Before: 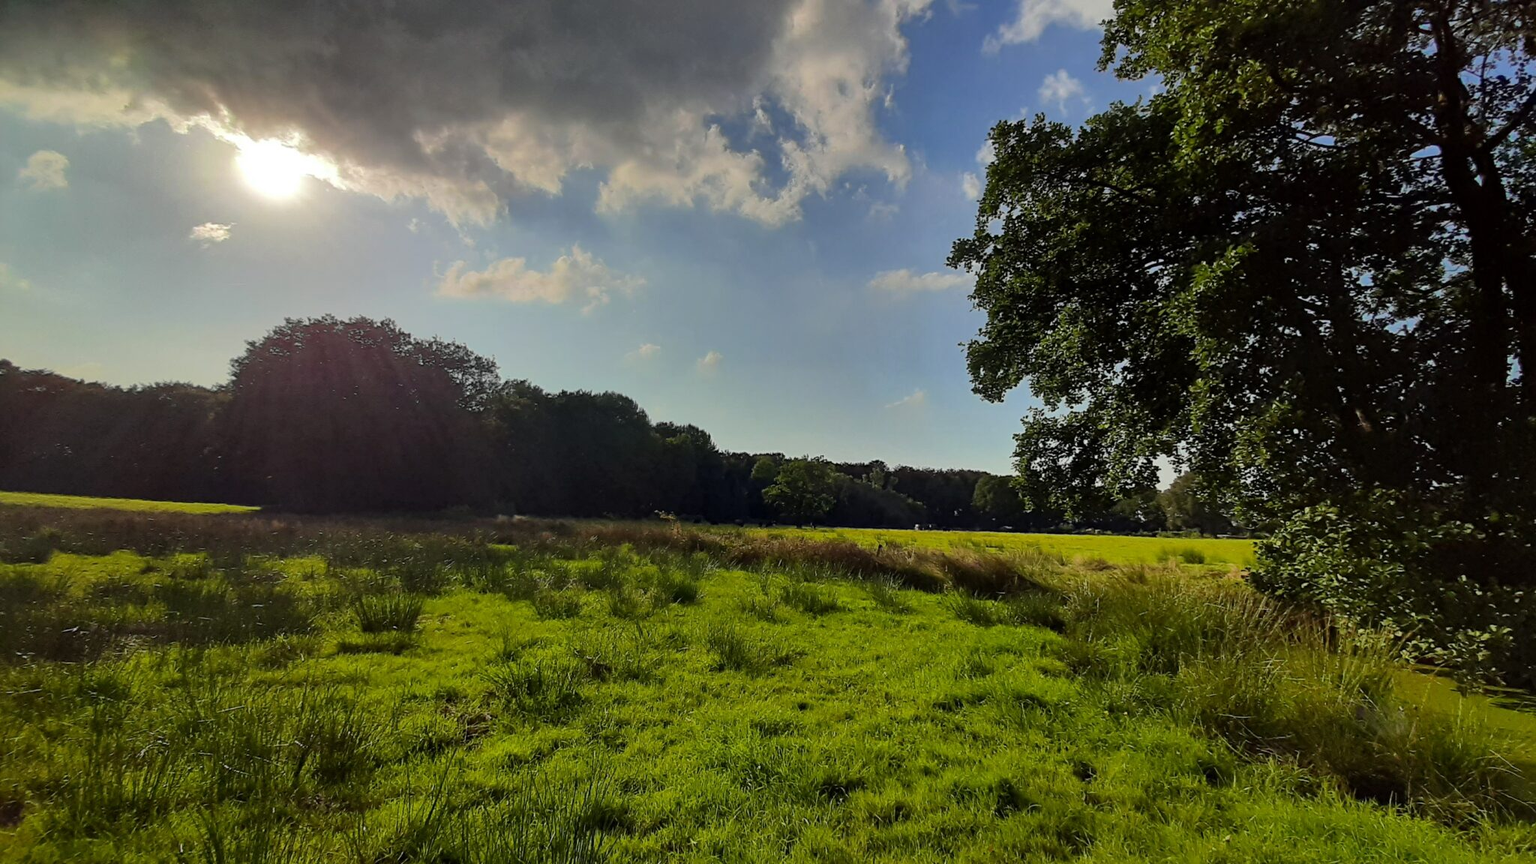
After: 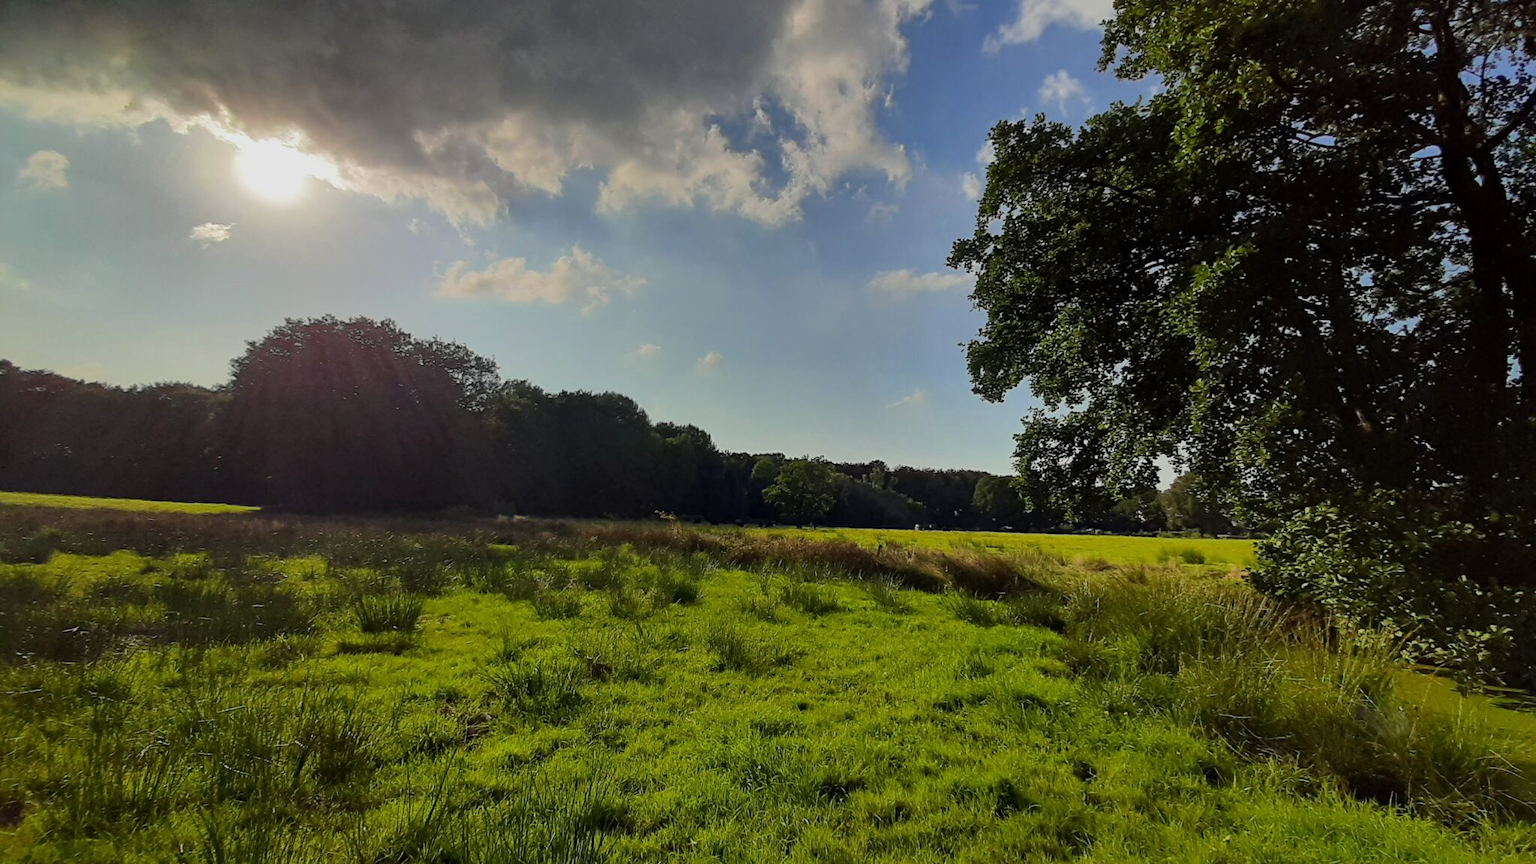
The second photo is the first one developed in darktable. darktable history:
sigmoid: contrast 1.22, skew 0.65
tone equalizer: on, module defaults
